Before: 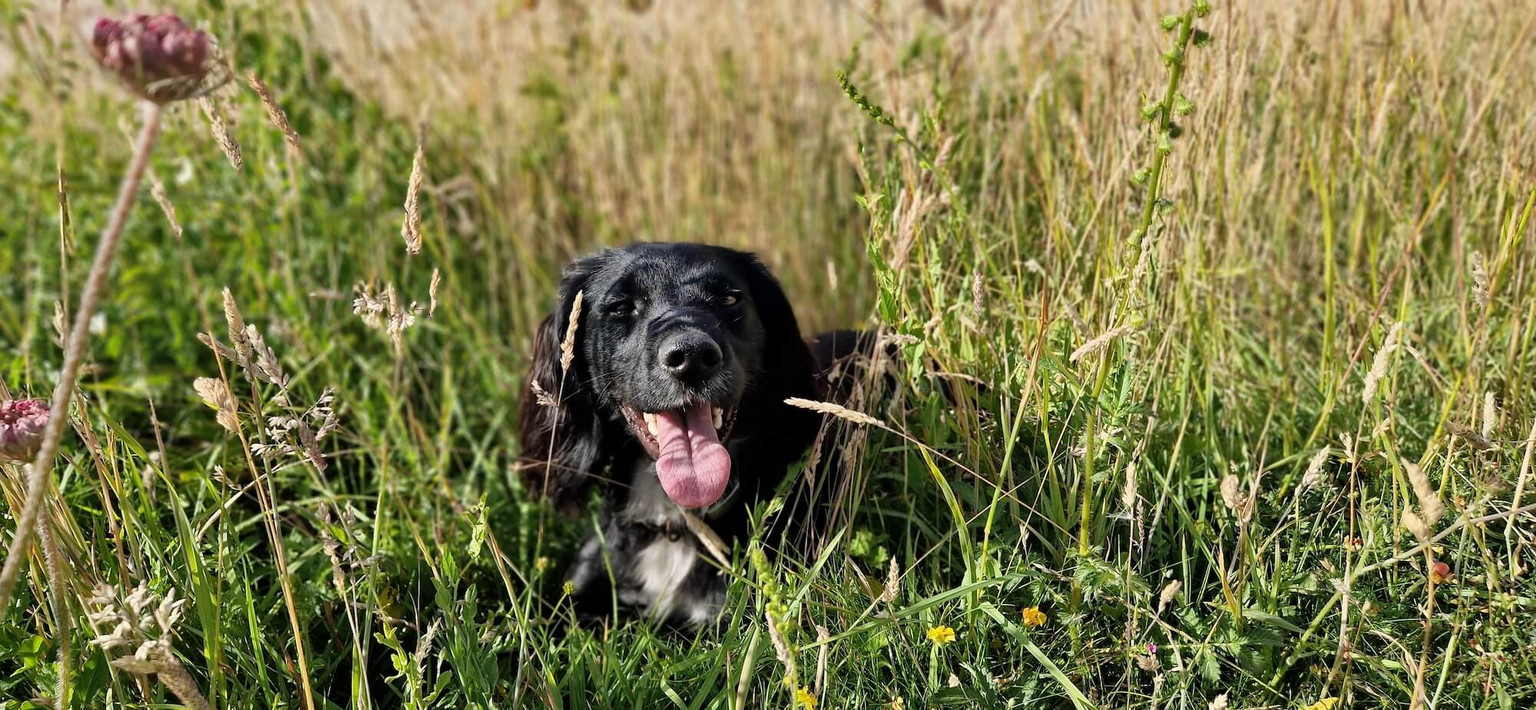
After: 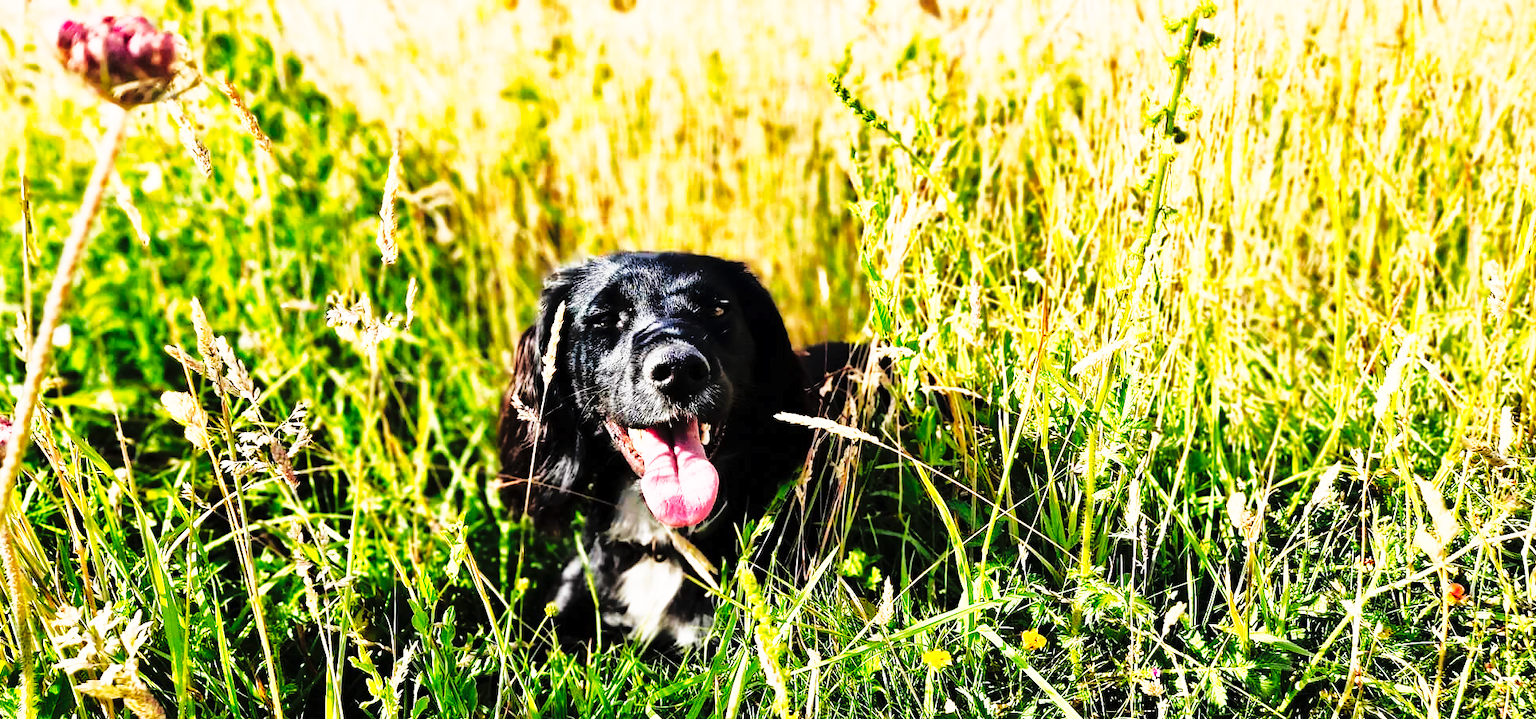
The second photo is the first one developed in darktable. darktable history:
base curve: curves: ch0 [(0, 0) (0.032, 0.037) (0.105, 0.228) (0.435, 0.76) (0.856, 0.983) (1, 1)]
shadows and highlights: on, module defaults
tone curve: curves: ch0 [(0, 0) (0.003, 0.003) (0.011, 0.006) (0.025, 0.01) (0.044, 0.016) (0.069, 0.02) (0.1, 0.025) (0.136, 0.034) (0.177, 0.051) (0.224, 0.08) (0.277, 0.131) (0.335, 0.209) (0.399, 0.328) (0.468, 0.47) (0.543, 0.629) (0.623, 0.788) (0.709, 0.903) (0.801, 0.965) (0.898, 0.989) (1, 1)], preserve colors none
crop and rotate: left 2.536%, right 1.107%, bottom 2.246%
